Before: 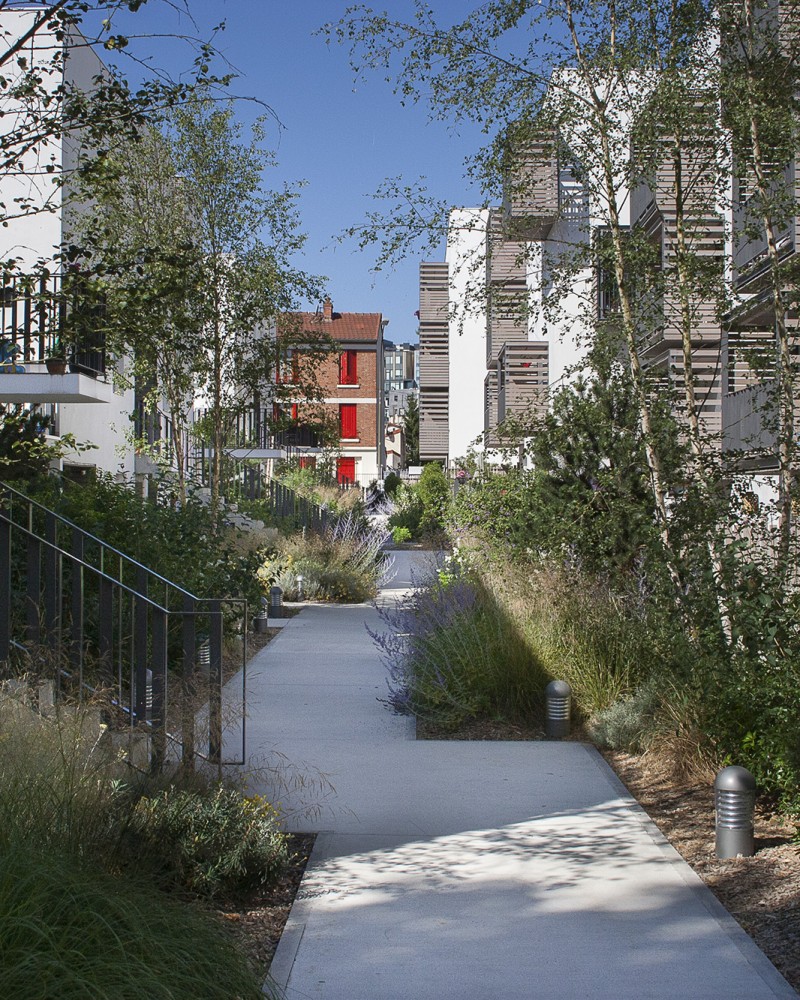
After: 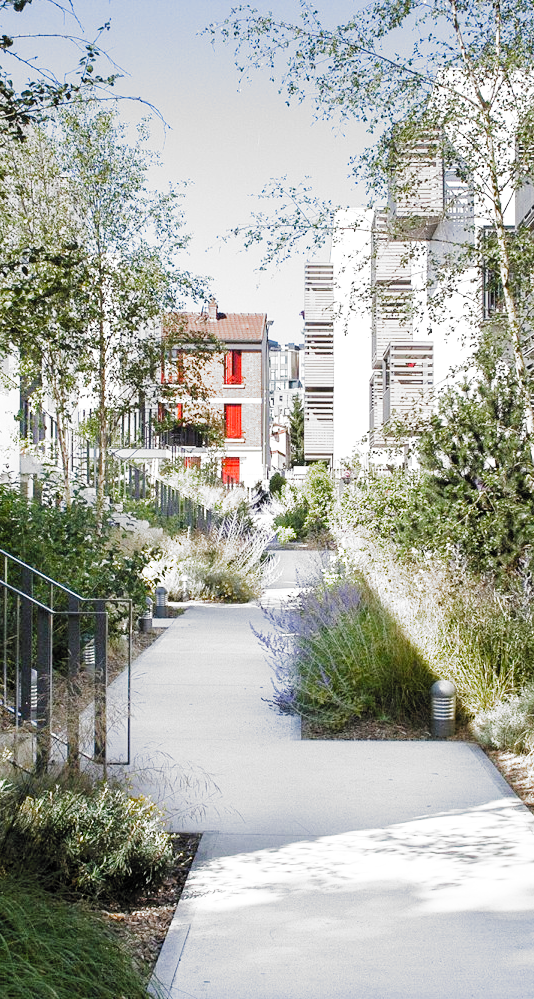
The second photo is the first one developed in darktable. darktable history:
exposure: black level correction 0, exposure 1.745 EV, compensate exposure bias true, compensate highlight preservation false
crop and rotate: left 14.481%, right 18.726%
filmic rgb: black relative exposure -5 EV, white relative exposure 3.96 EV, hardness 2.89, contrast 1.298, highlights saturation mix -30.87%, add noise in highlights 0.002, preserve chrominance no, color science v3 (2019), use custom middle-gray values true, contrast in highlights soft
